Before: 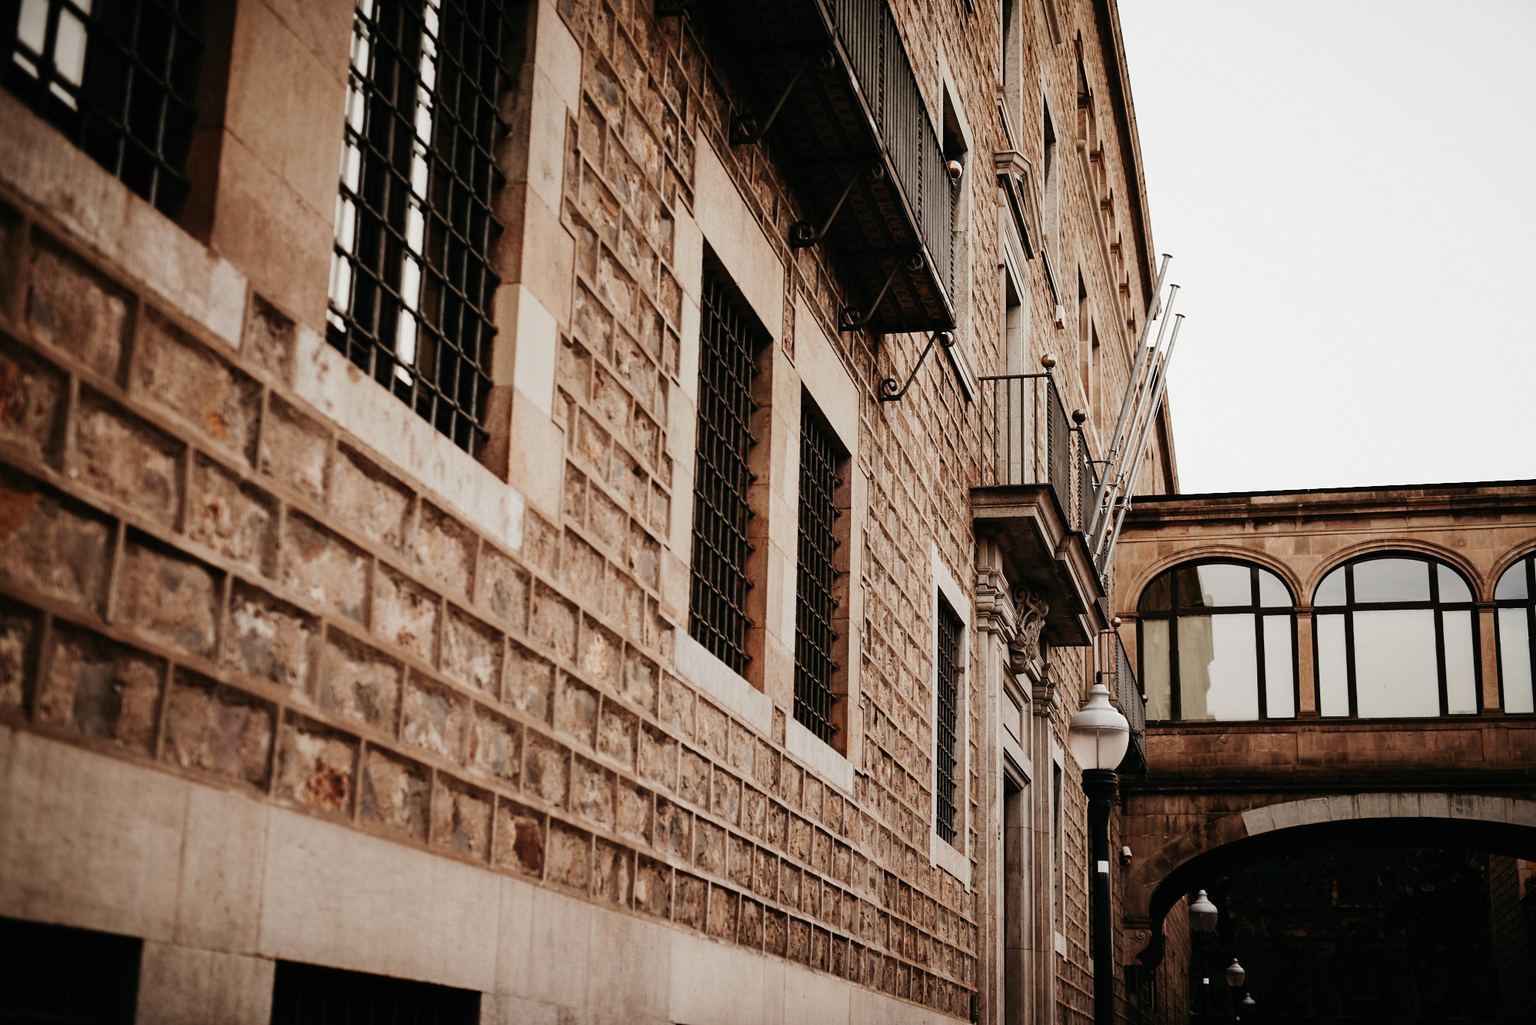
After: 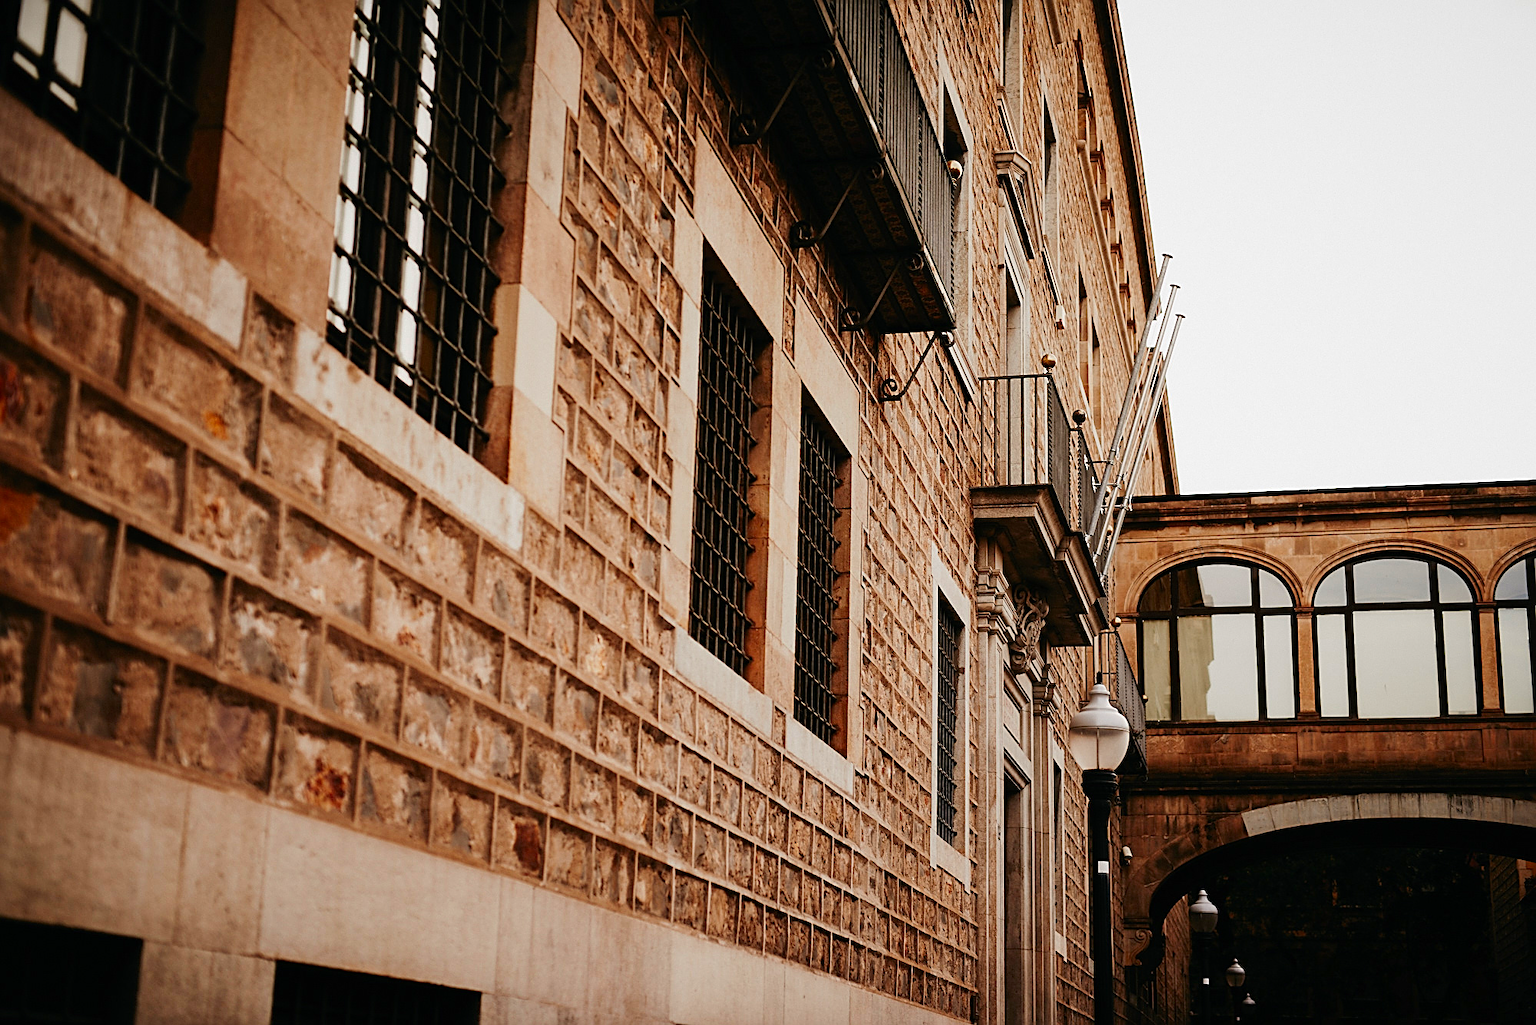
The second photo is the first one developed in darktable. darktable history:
sharpen: on, module defaults
exposure: compensate exposure bias true, compensate highlight preservation false
contrast brightness saturation: saturation 0.481
